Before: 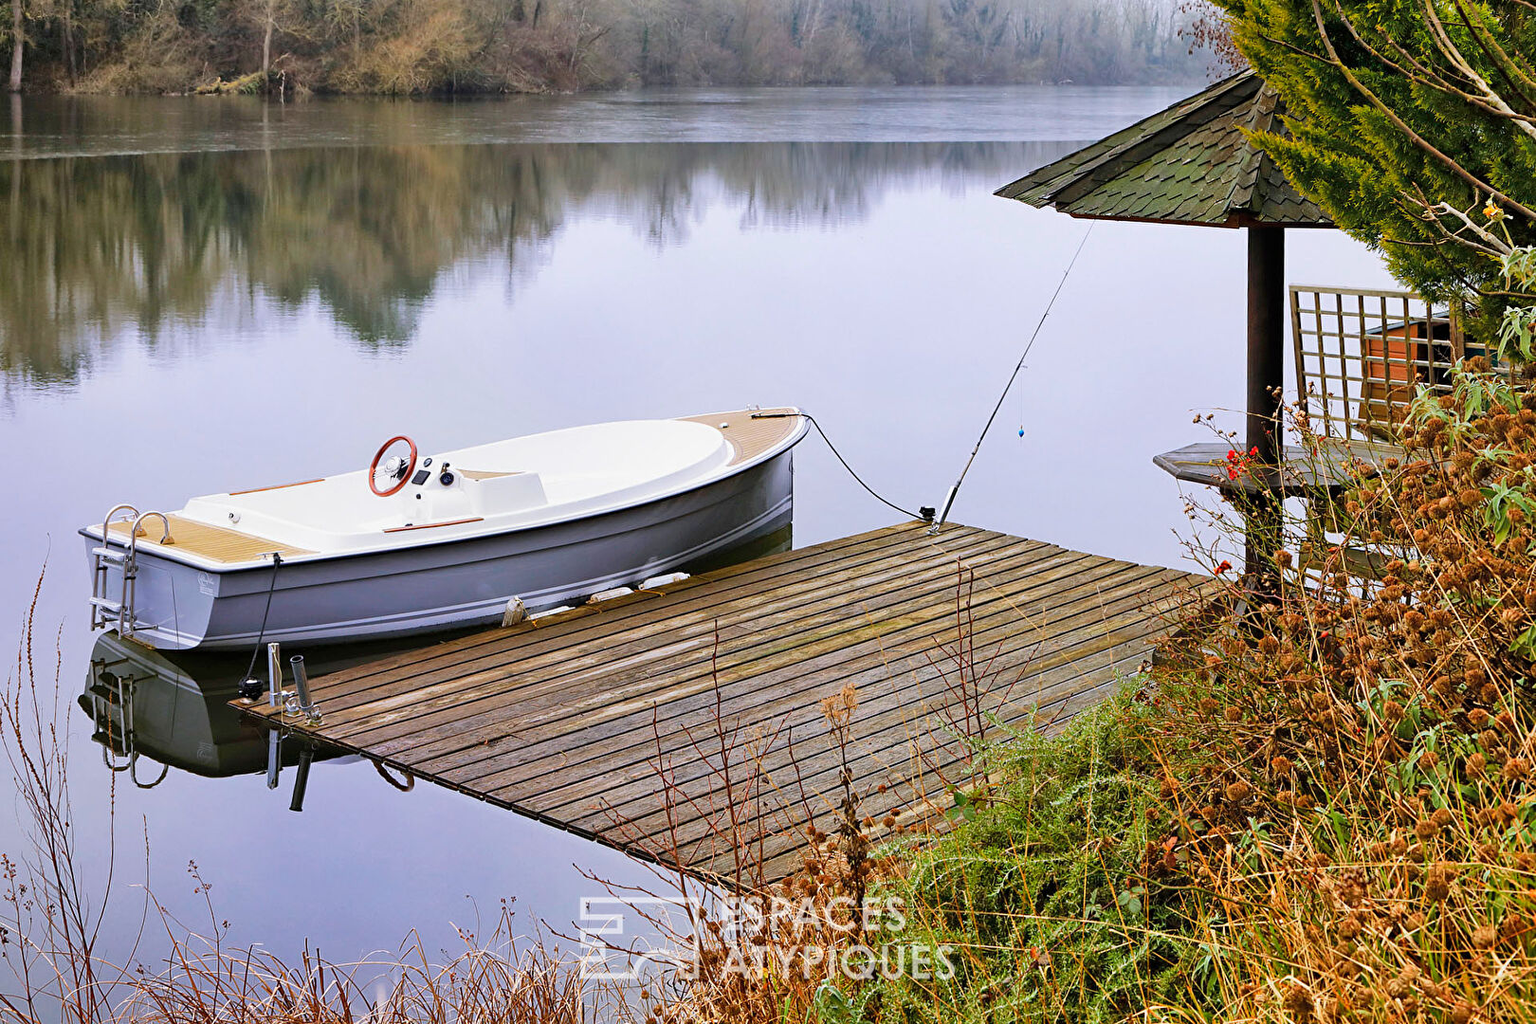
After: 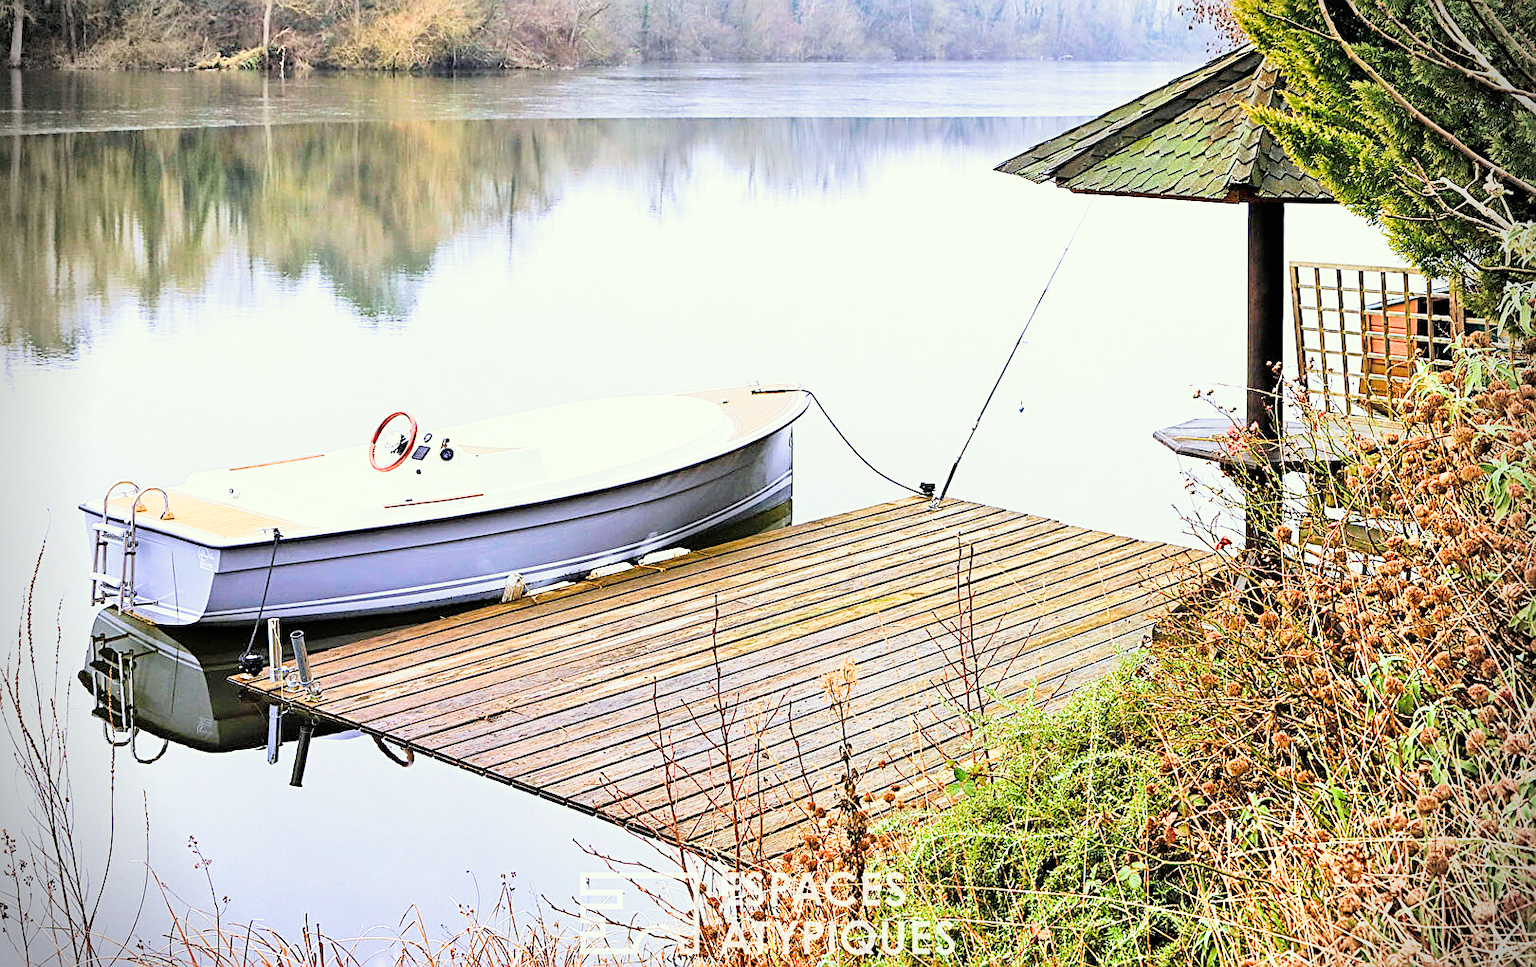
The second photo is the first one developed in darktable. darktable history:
white balance: red 1.004, blue 1.096
exposure: black level correction 0, exposure 1.741 EV, compensate exposure bias true, compensate highlight preservation false
sharpen: on, module defaults
filmic rgb: black relative exposure -7.75 EV, white relative exposure 4.4 EV, threshold 3 EV, hardness 3.76, latitude 50%, contrast 1.1, color science v5 (2021), contrast in shadows safe, contrast in highlights safe, enable highlight reconstruction true
crop and rotate: top 2.479%, bottom 3.018%
color correction: highlights a* -4.28, highlights b* 6.53
vignetting: fall-off start 88.03%, fall-off radius 24.9%
